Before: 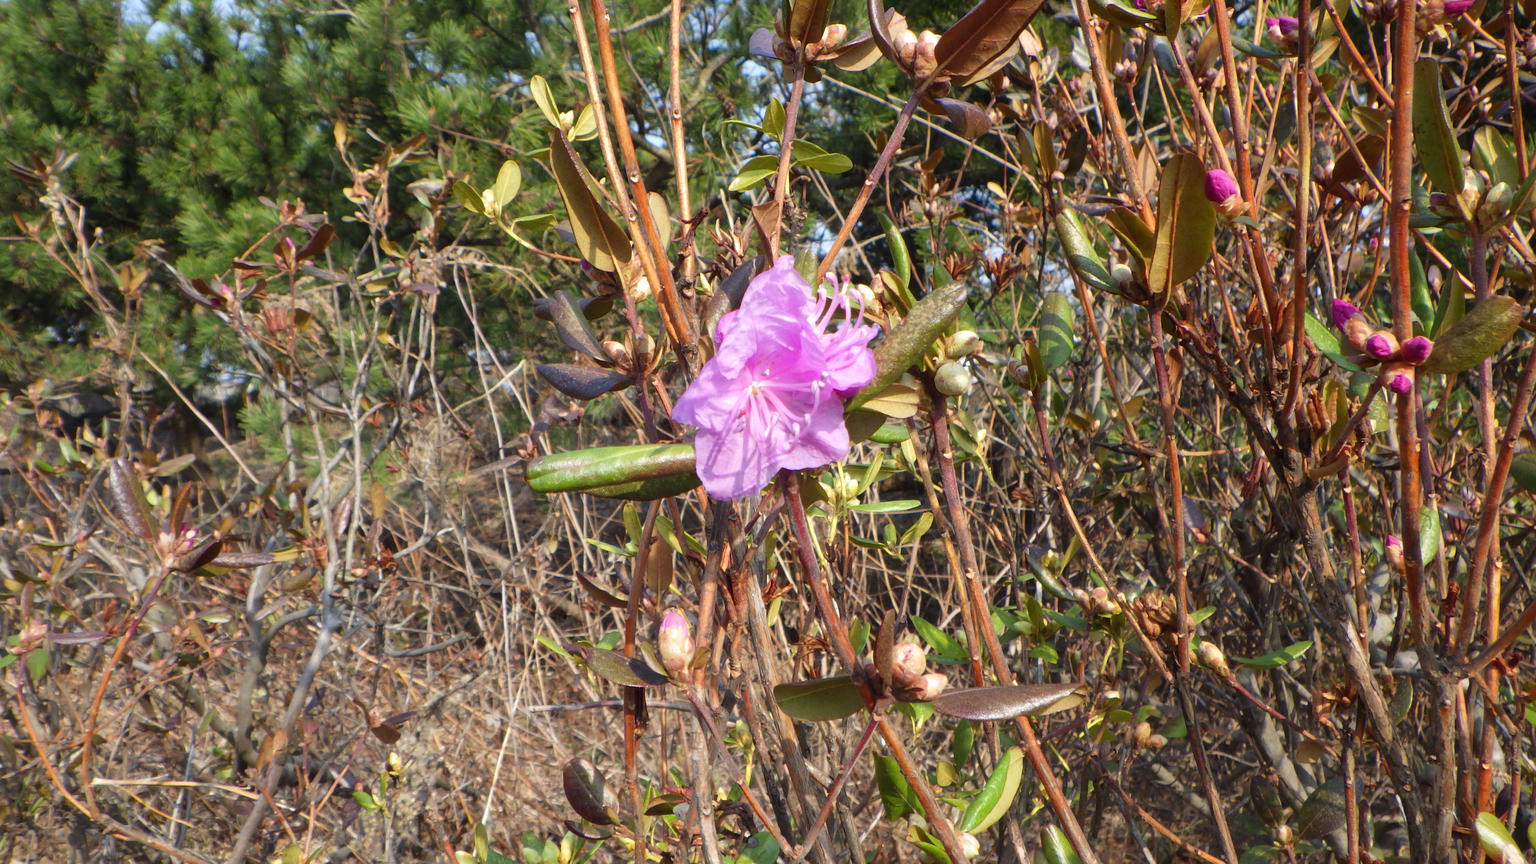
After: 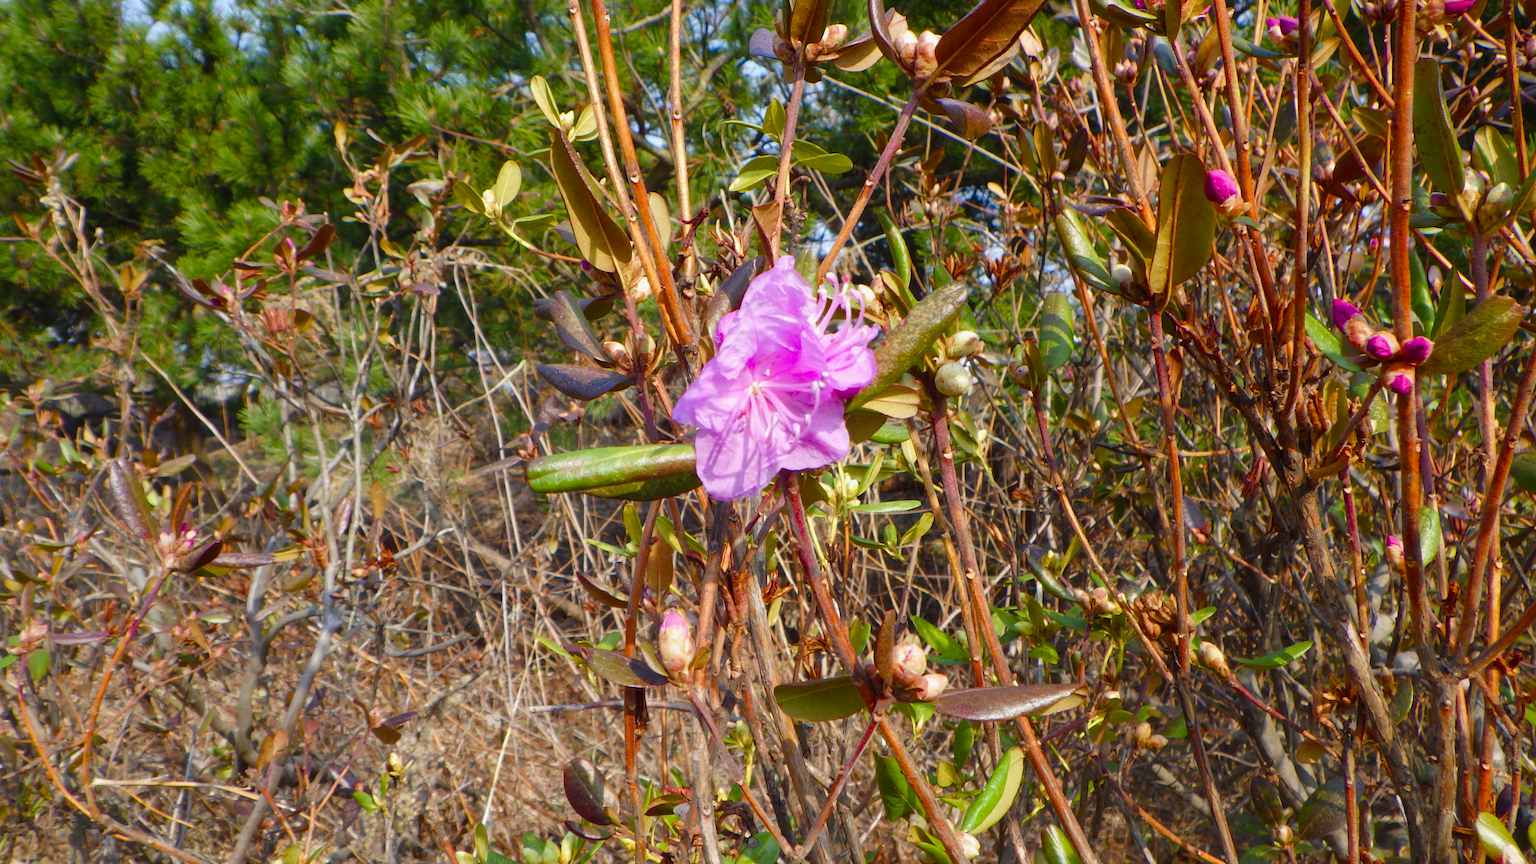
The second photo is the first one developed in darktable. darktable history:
exposure: exposure -0.116 EV, compensate exposure bias true, compensate highlight preservation false
color balance rgb: perceptual saturation grading › global saturation 35%, perceptual saturation grading › highlights -30%, perceptual saturation grading › shadows 35%, perceptual brilliance grading › global brilliance 3%, perceptual brilliance grading › highlights -3%, perceptual brilliance grading › shadows 3%
